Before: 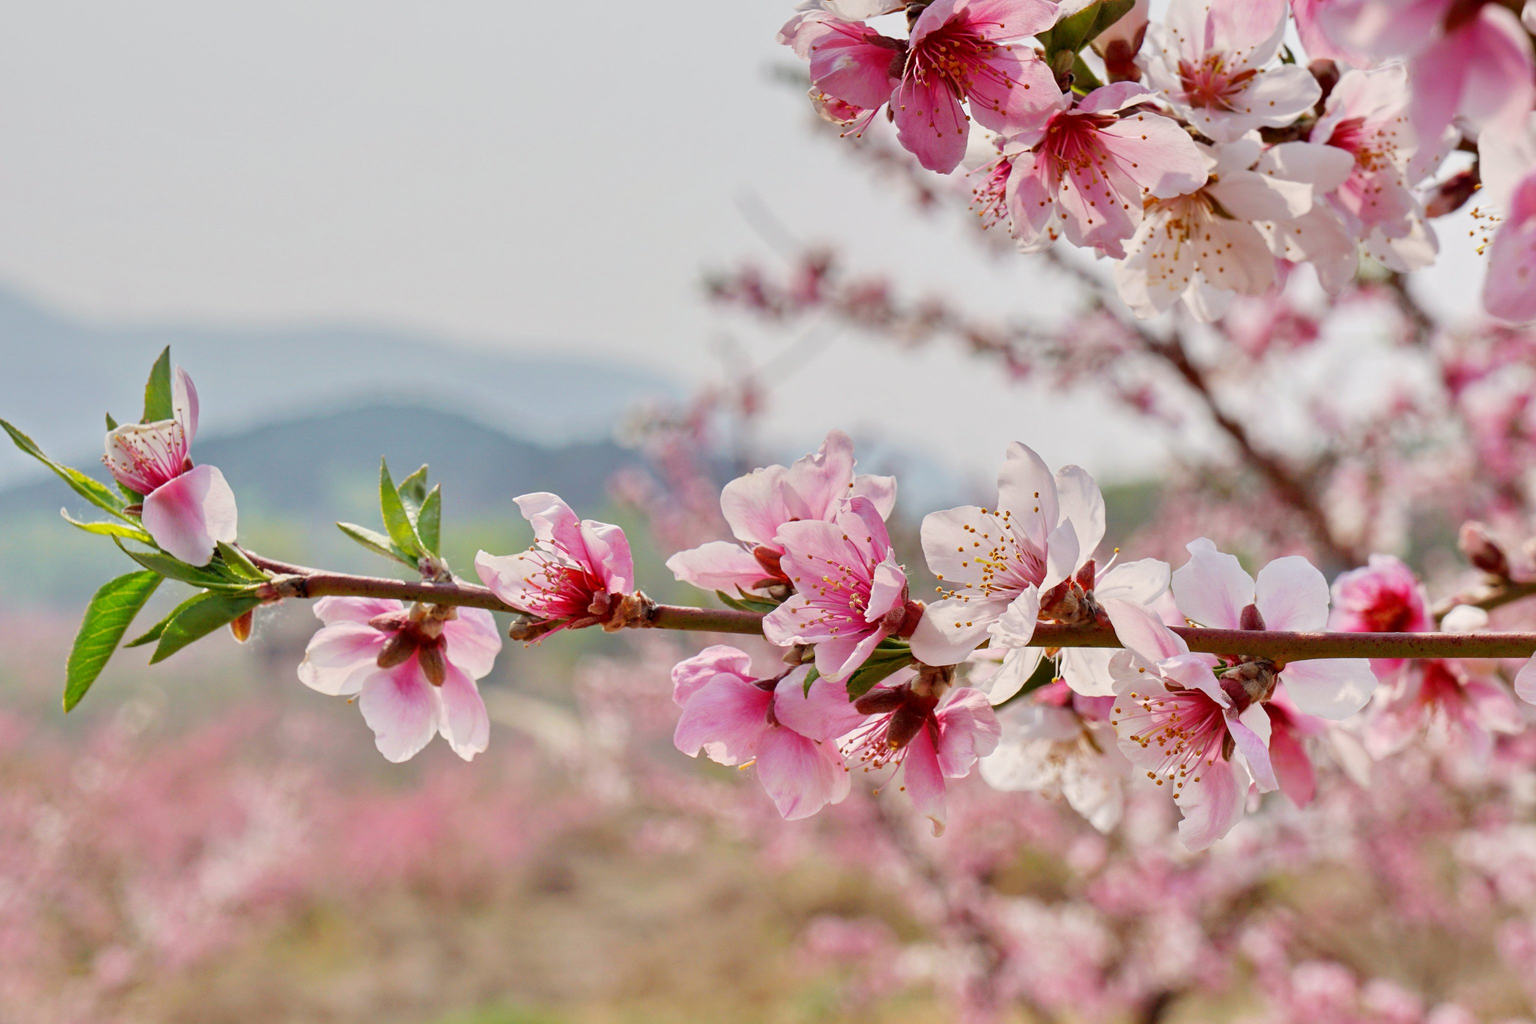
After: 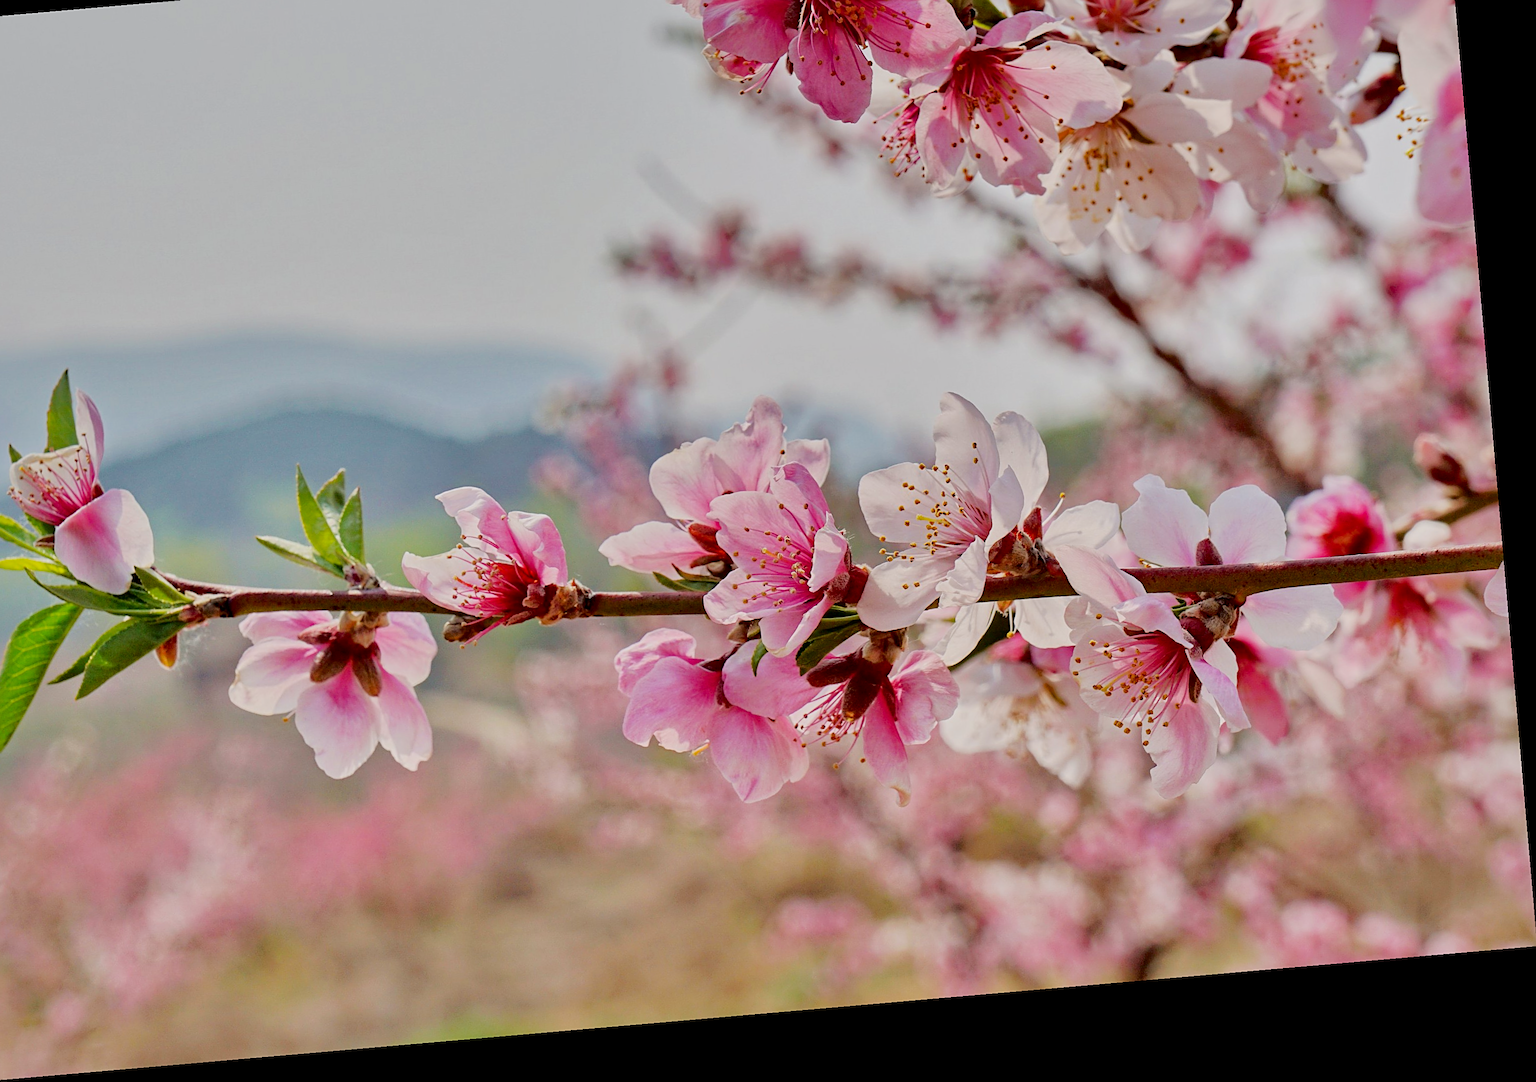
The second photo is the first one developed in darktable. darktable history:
sharpen: on, module defaults
haze removal: compatibility mode true, adaptive false
shadows and highlights: on, module defaults
fill light: exposure -2 EV, width 8.6
rotate and perspective: rotation -4.98°, automatic cropping off
exposure: exposure 0.197 EV, compensate highlight preservation false
filmic rgb: black relative exposure -8.15 EV, white relative exposure 3.76 EV, hardness 4.46
crop and rotate: left 8.262%, top 9.226%
